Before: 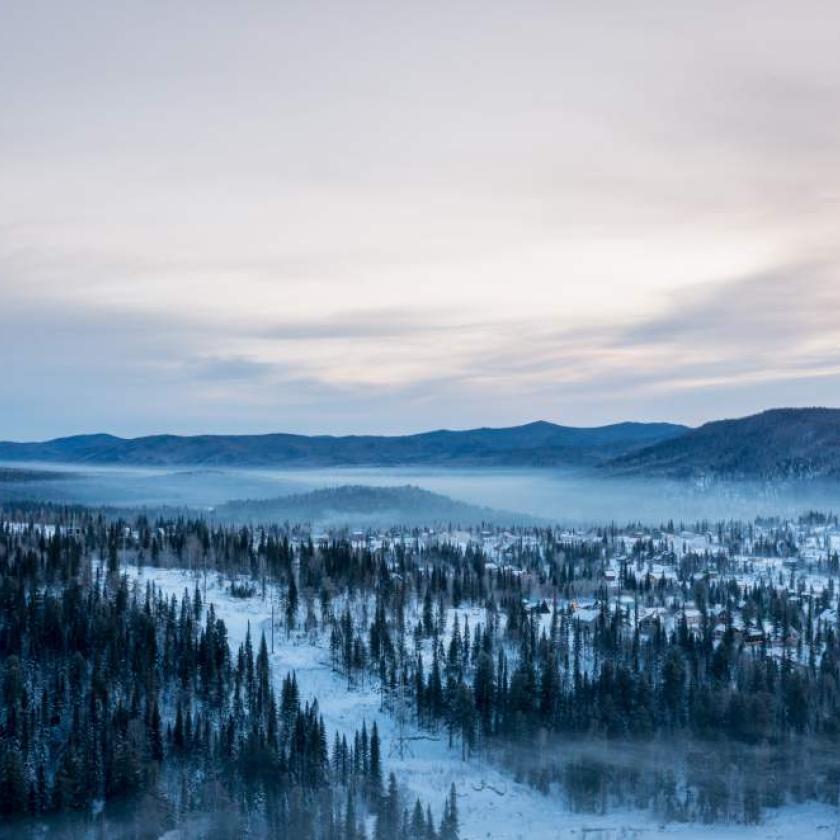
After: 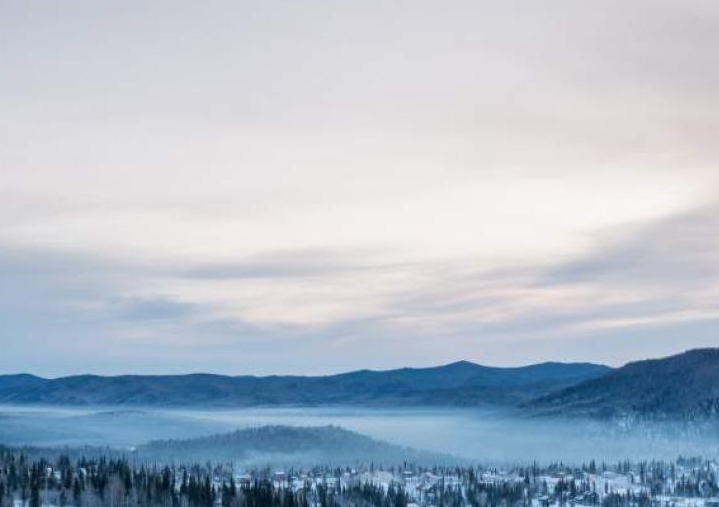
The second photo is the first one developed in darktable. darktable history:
exposure: compensate highlight preservation false
contrast brightness saturation: saturation -0.05
crop and rotate: left 9.345%, top 7.22%, right 4.982%, bottom 32.331%
